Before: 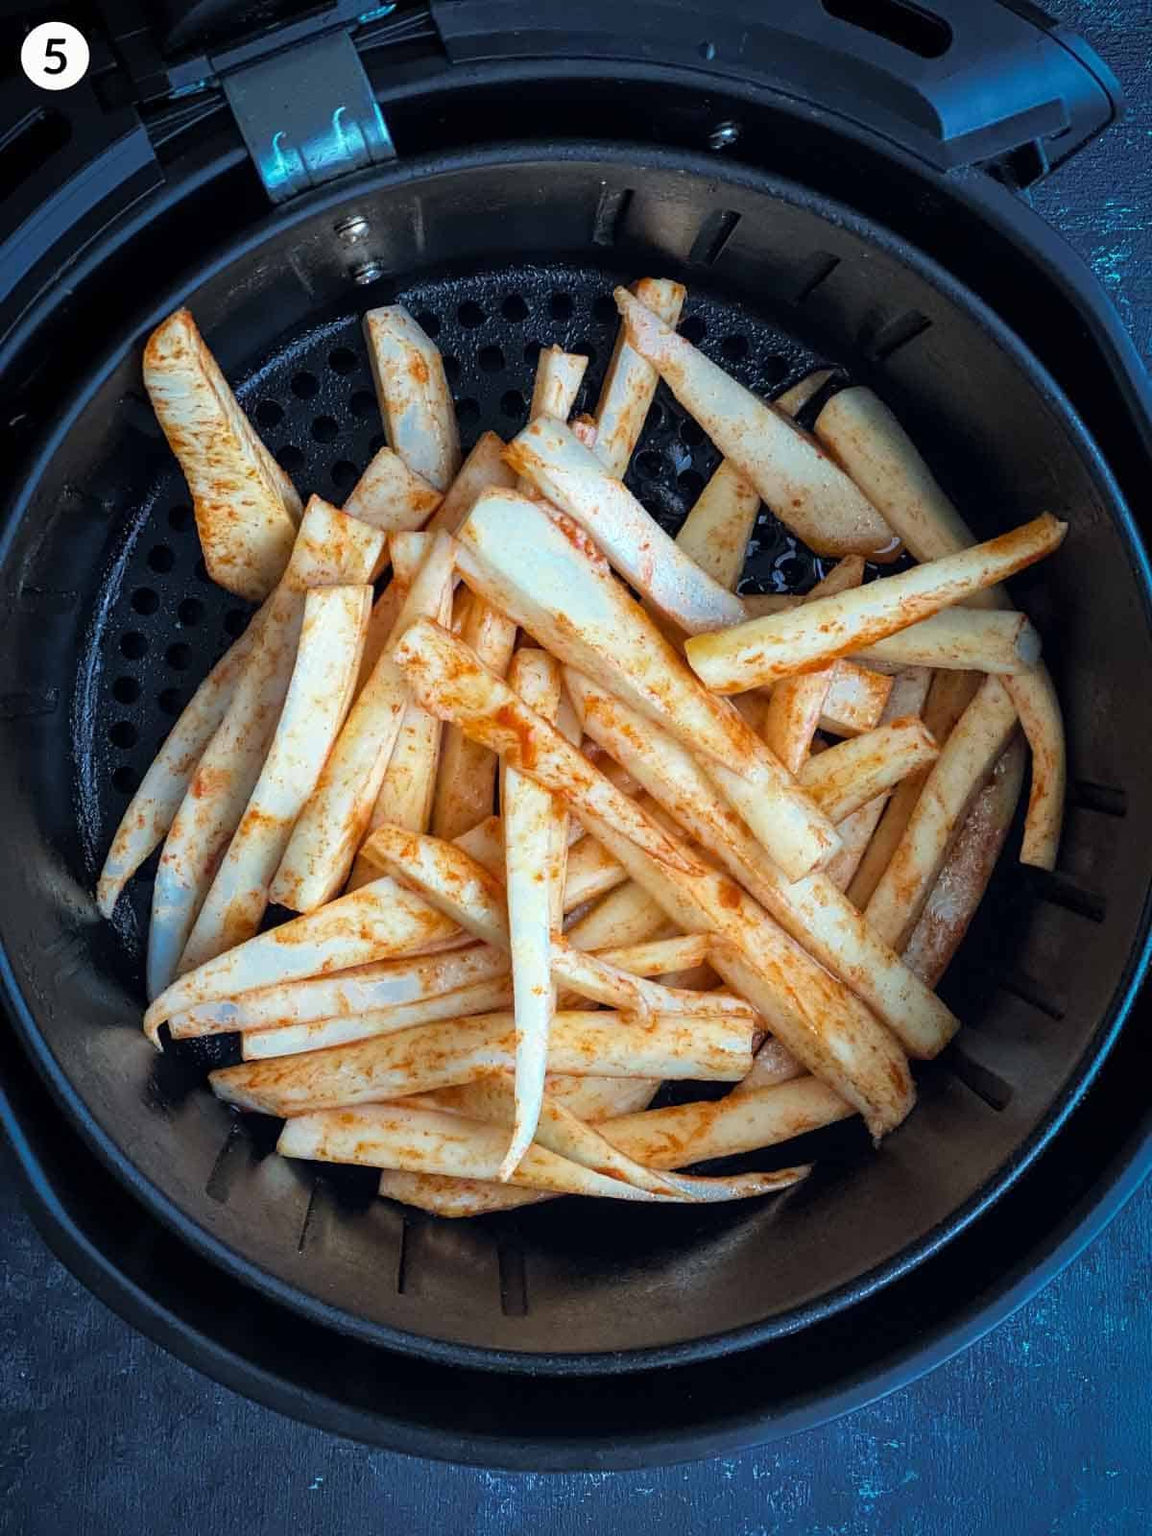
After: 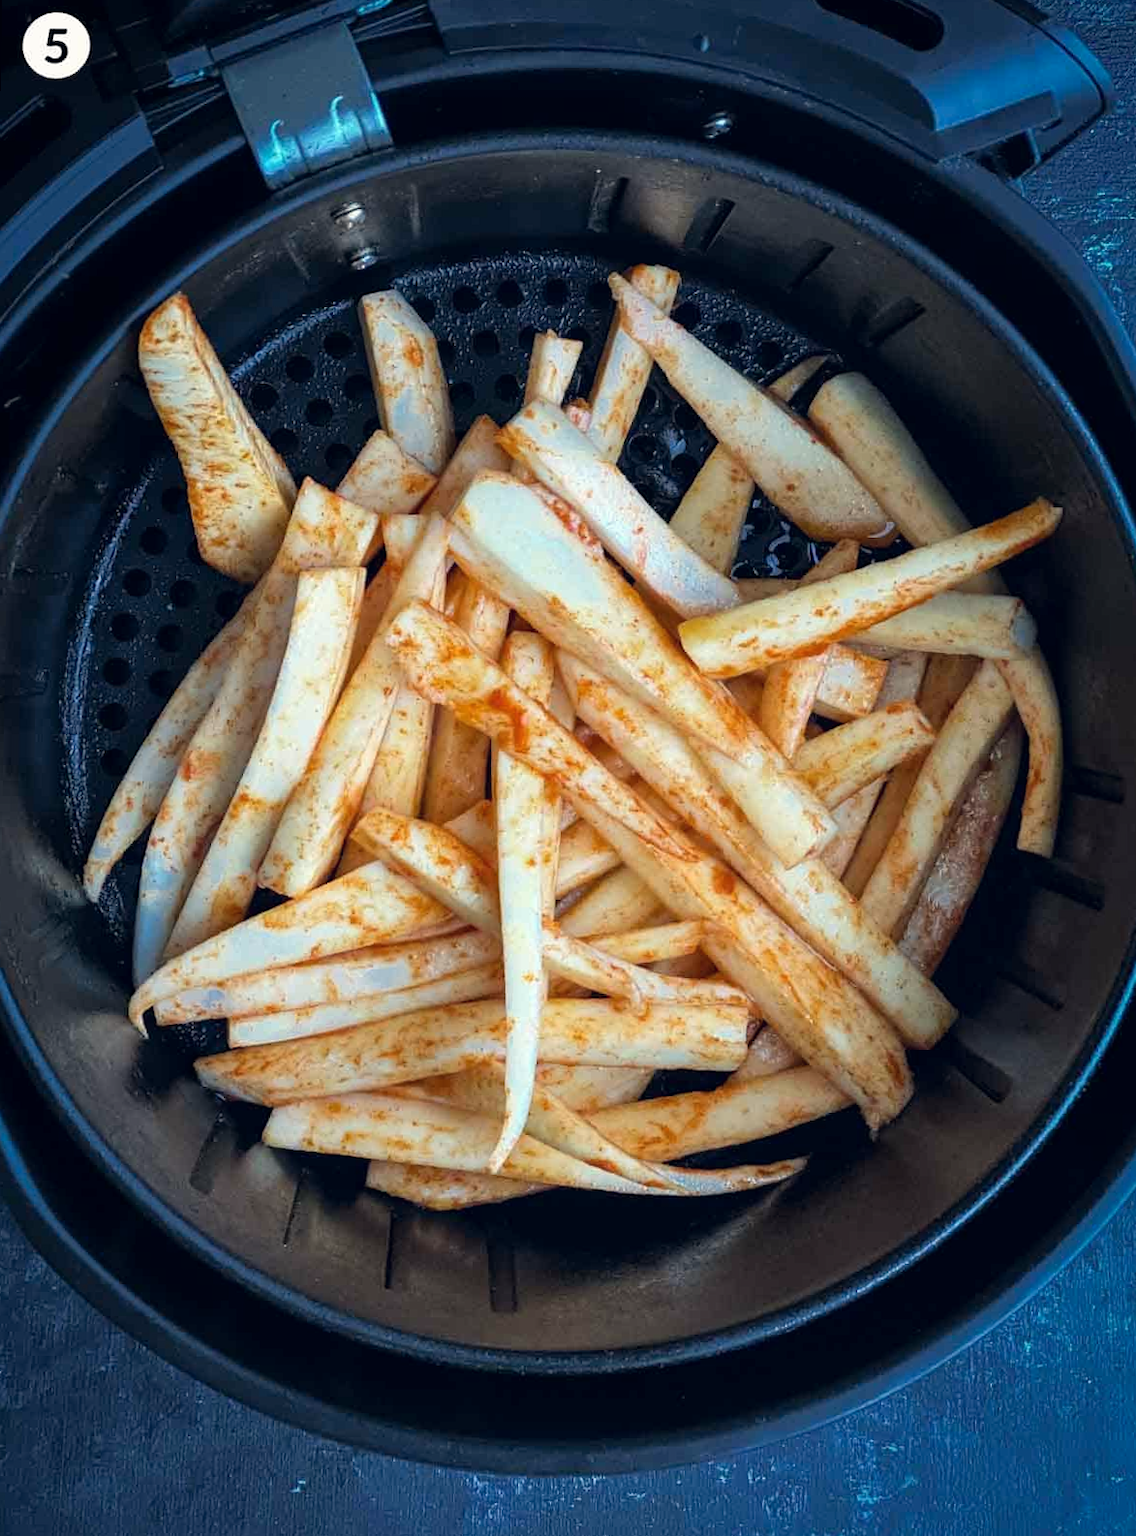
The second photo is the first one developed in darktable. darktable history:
color correction: highlights a* 0.207, highlights b* 2.7, shadows a* -0.874, shadows b* -4.78
rotate and perspective: rotation 0.226°, lens shift (vertical) -0.042, crop left 0.023, crop right 0.982, crop top 0.006, crop bottom 0.994
